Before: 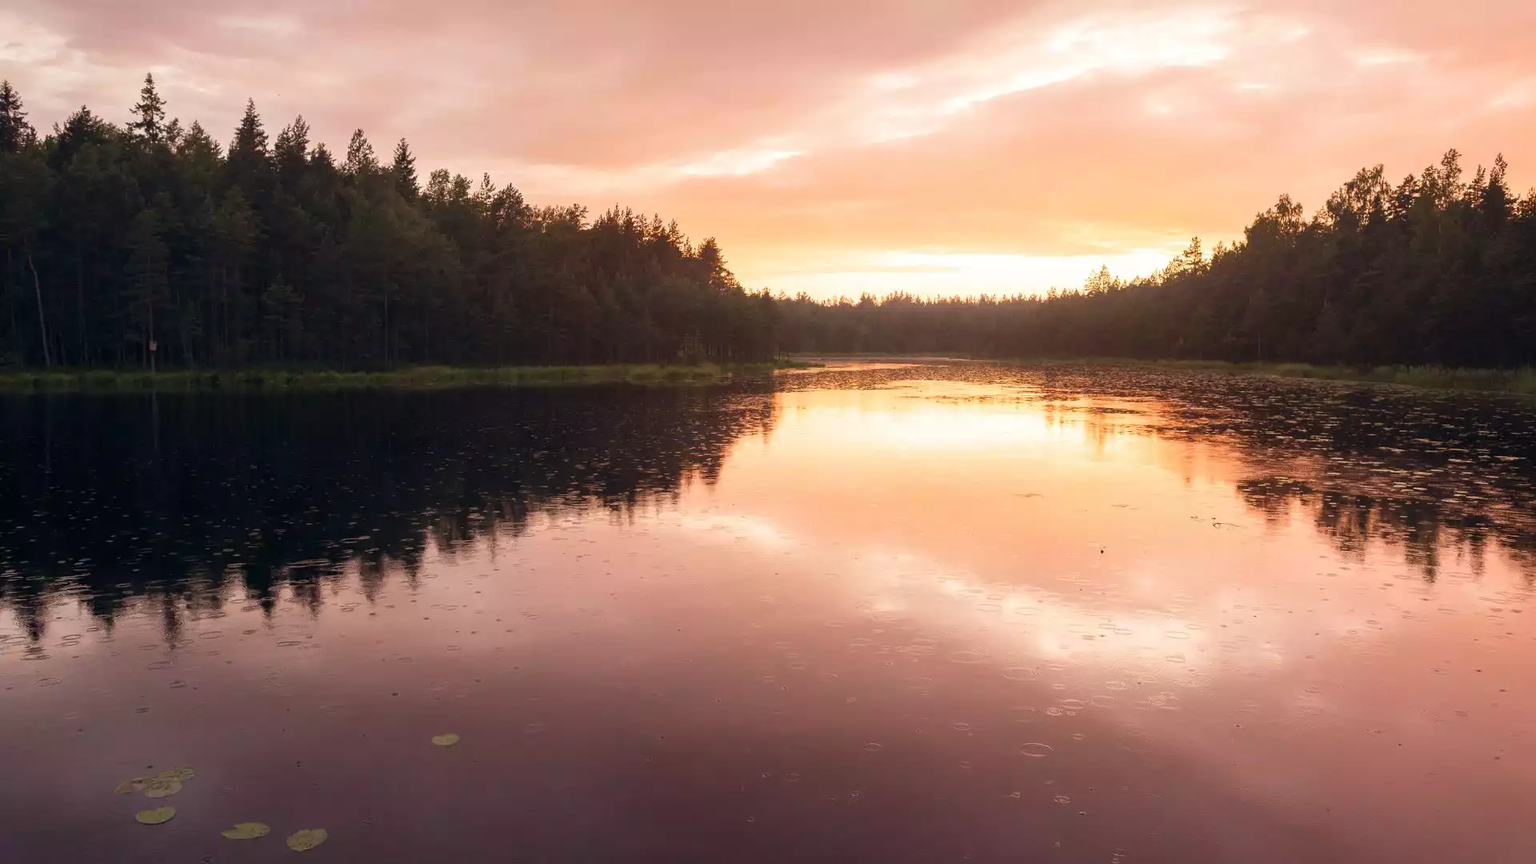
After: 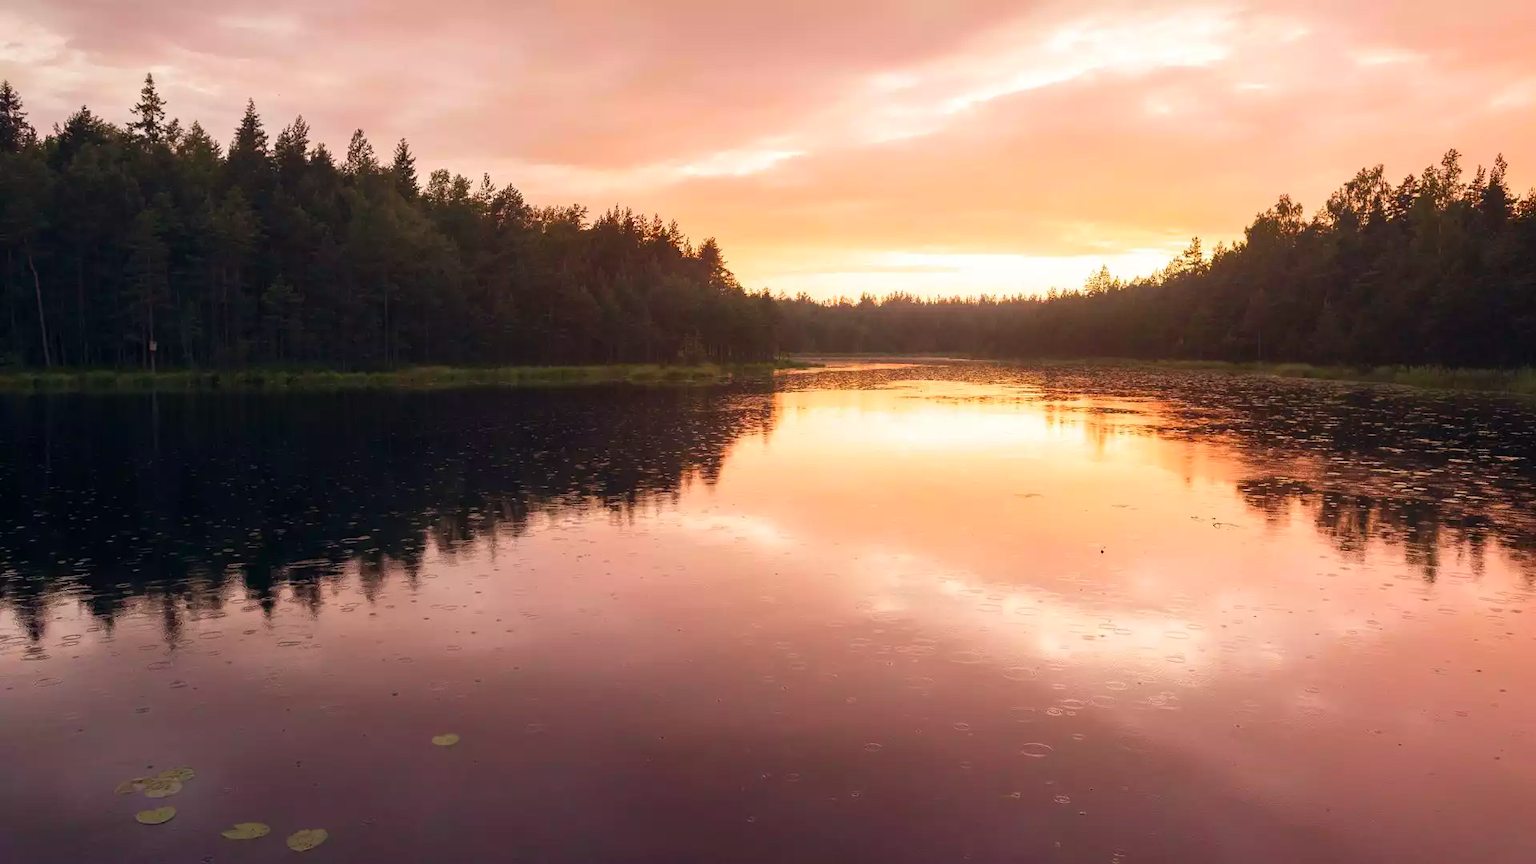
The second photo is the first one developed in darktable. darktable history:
contrast brightness saturation: contrast 0.039, saturation 0.151
